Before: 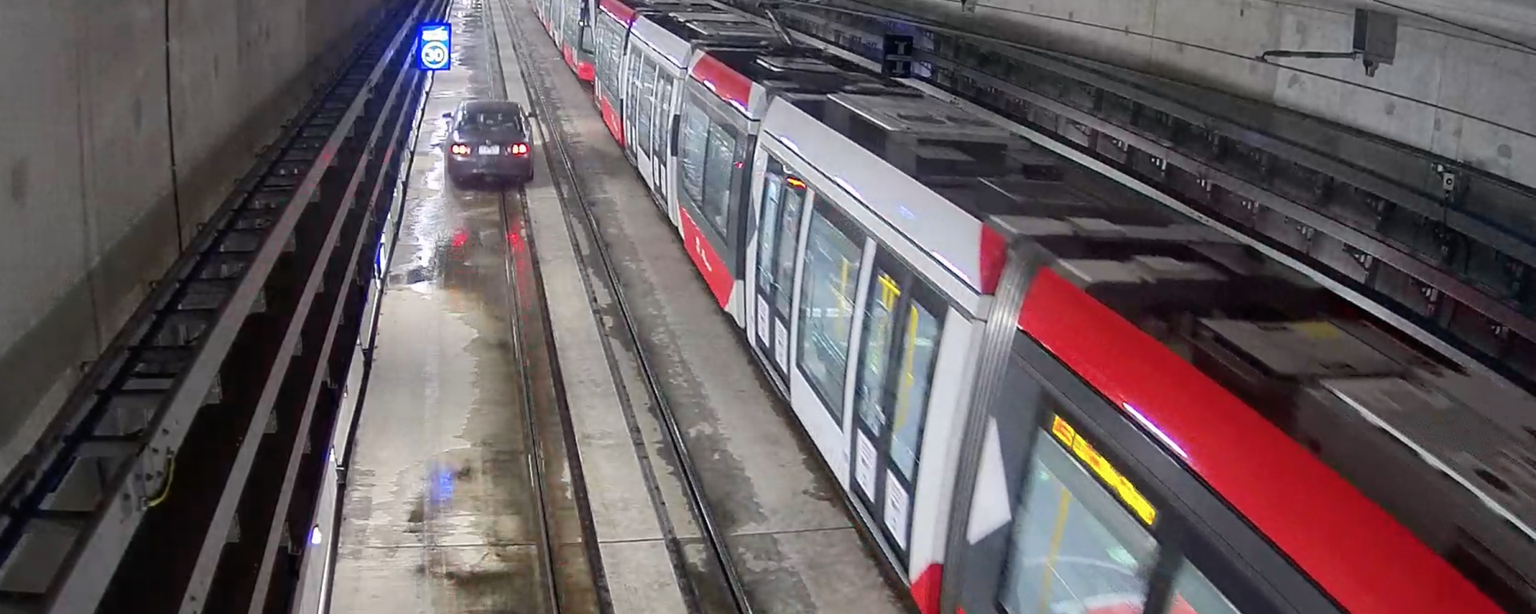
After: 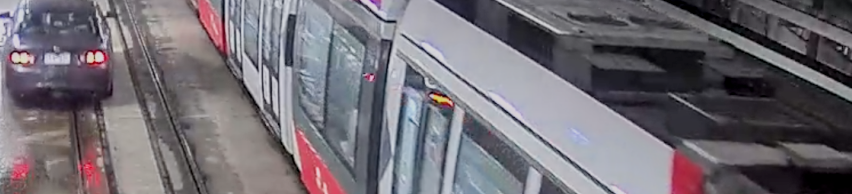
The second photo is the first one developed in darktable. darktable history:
filmic rgb: black relative exposure -7.65 EV, white relative exposure 4.56 EV, threshold 5.95 EV, hardness 3.61, color science v6 (2022), enable highlight reconstruction true
tone equalizer: -7 EV 0.187 EV, -6 EV 0.135 EV, -5 EV 0.096 EV, -4 EV 0.037 EV, -2 EV -0.018 EV, -1 EV -0.046 EV, +0 EV -0.037 EV, edges refinement/feathering 500, mask exposure compensation -1.57 EV, preserve details no
crop: left 28.871%, top 16.812%, right 26.711%, bottom 57.925%
local contrast: on, module defaults
